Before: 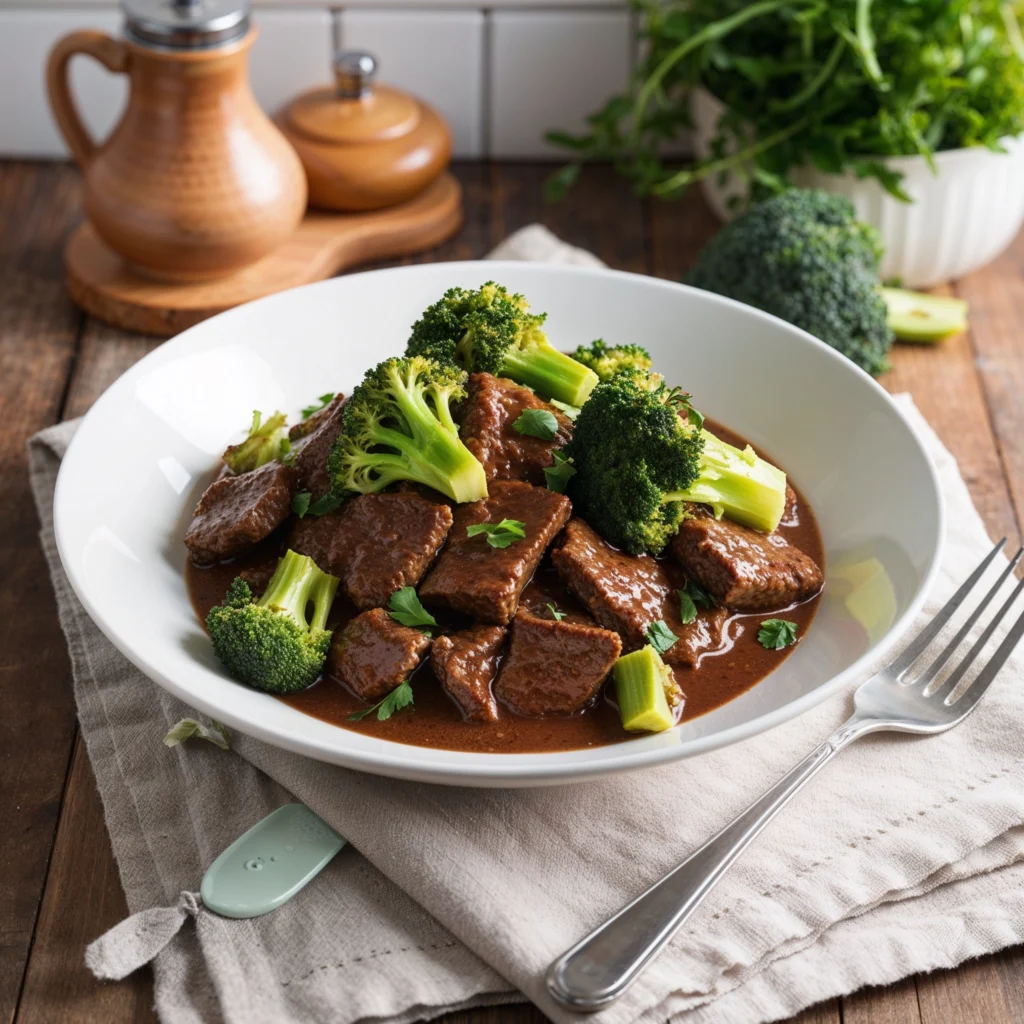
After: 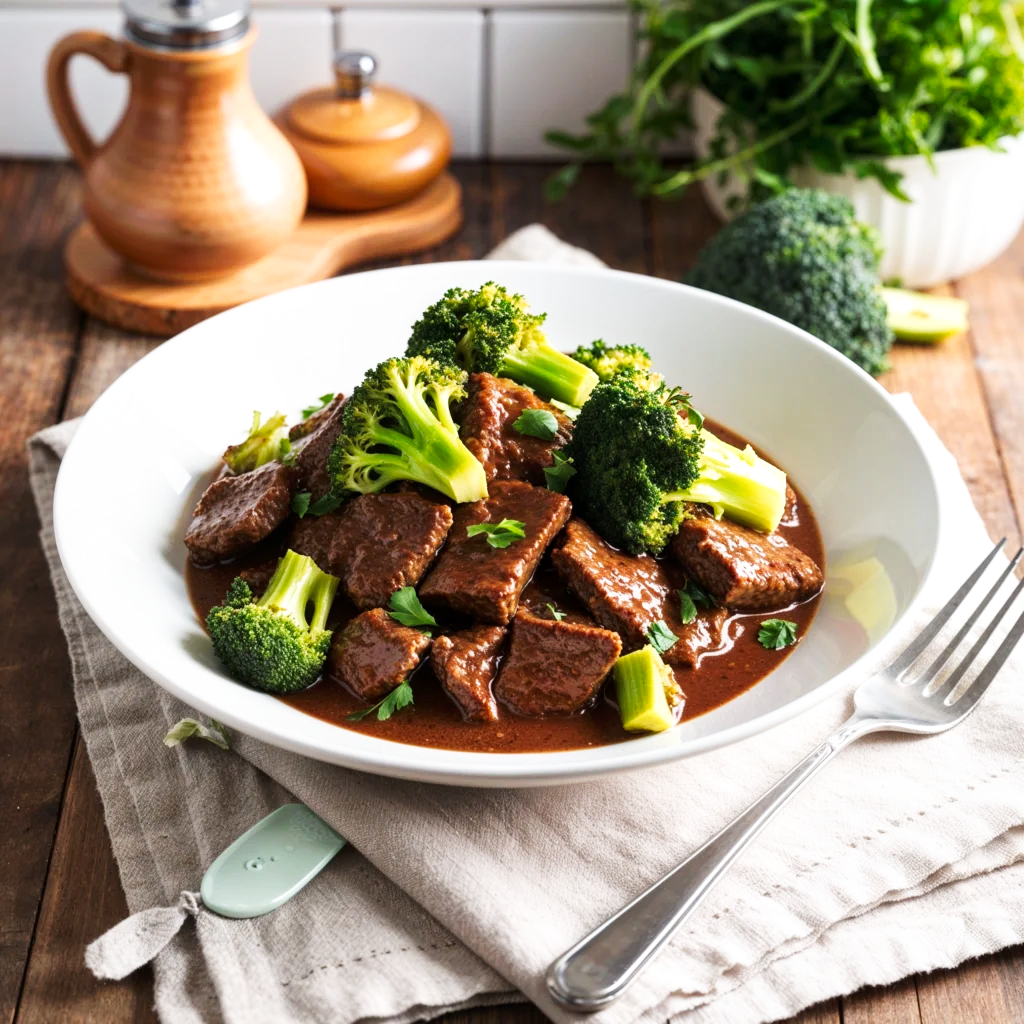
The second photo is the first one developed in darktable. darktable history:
tone curve: curves: ch0 [(0, 0) (0.003, 0.011) (0.011, 0.02) (0.025, 0.032) (0.044, 0.046) (0.069, 0.071) (0.1, 0.107) (0.136, 0.144) (0.177, 0.189) (0.224, 0.244) (0.277, 0.309) (0.335, 0.398) (0.399, 0.477) (0.468, 0.583) (0.543, 0.675) (0.623, 0.772) (0.709, 0.855) (0.801, 0.926) (0.898, 0.979) (1, 1)], preserve colors none
local contrast: mode bilateral grid, contrast 20, coarseness 50, detail 120%, midtone range 0.2
